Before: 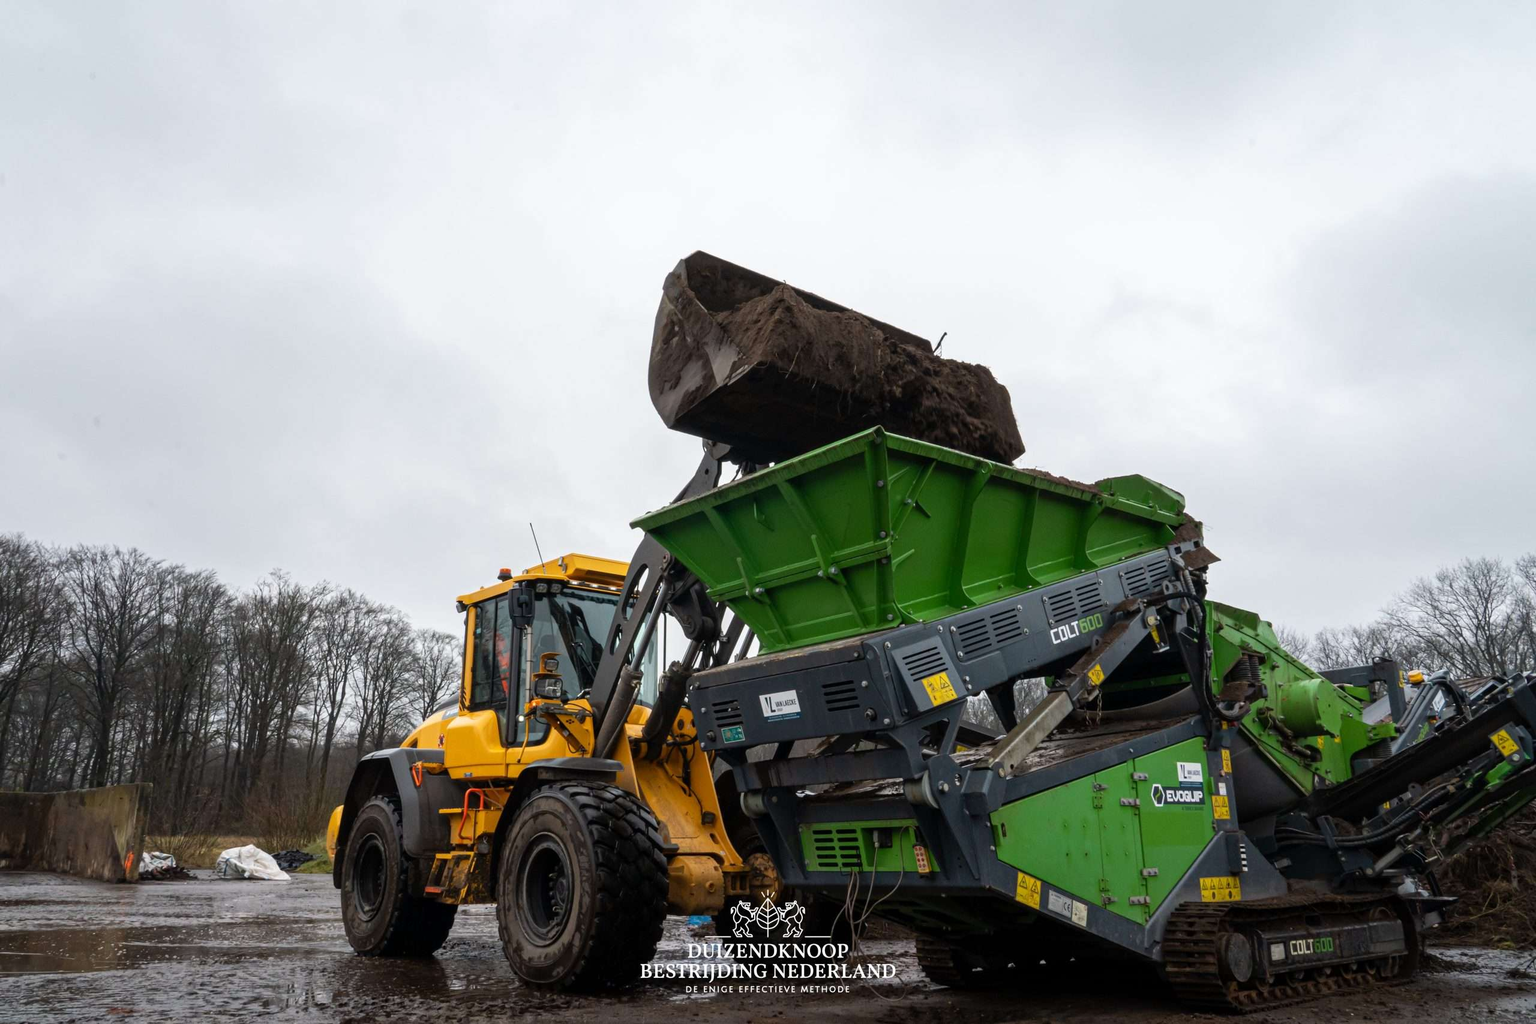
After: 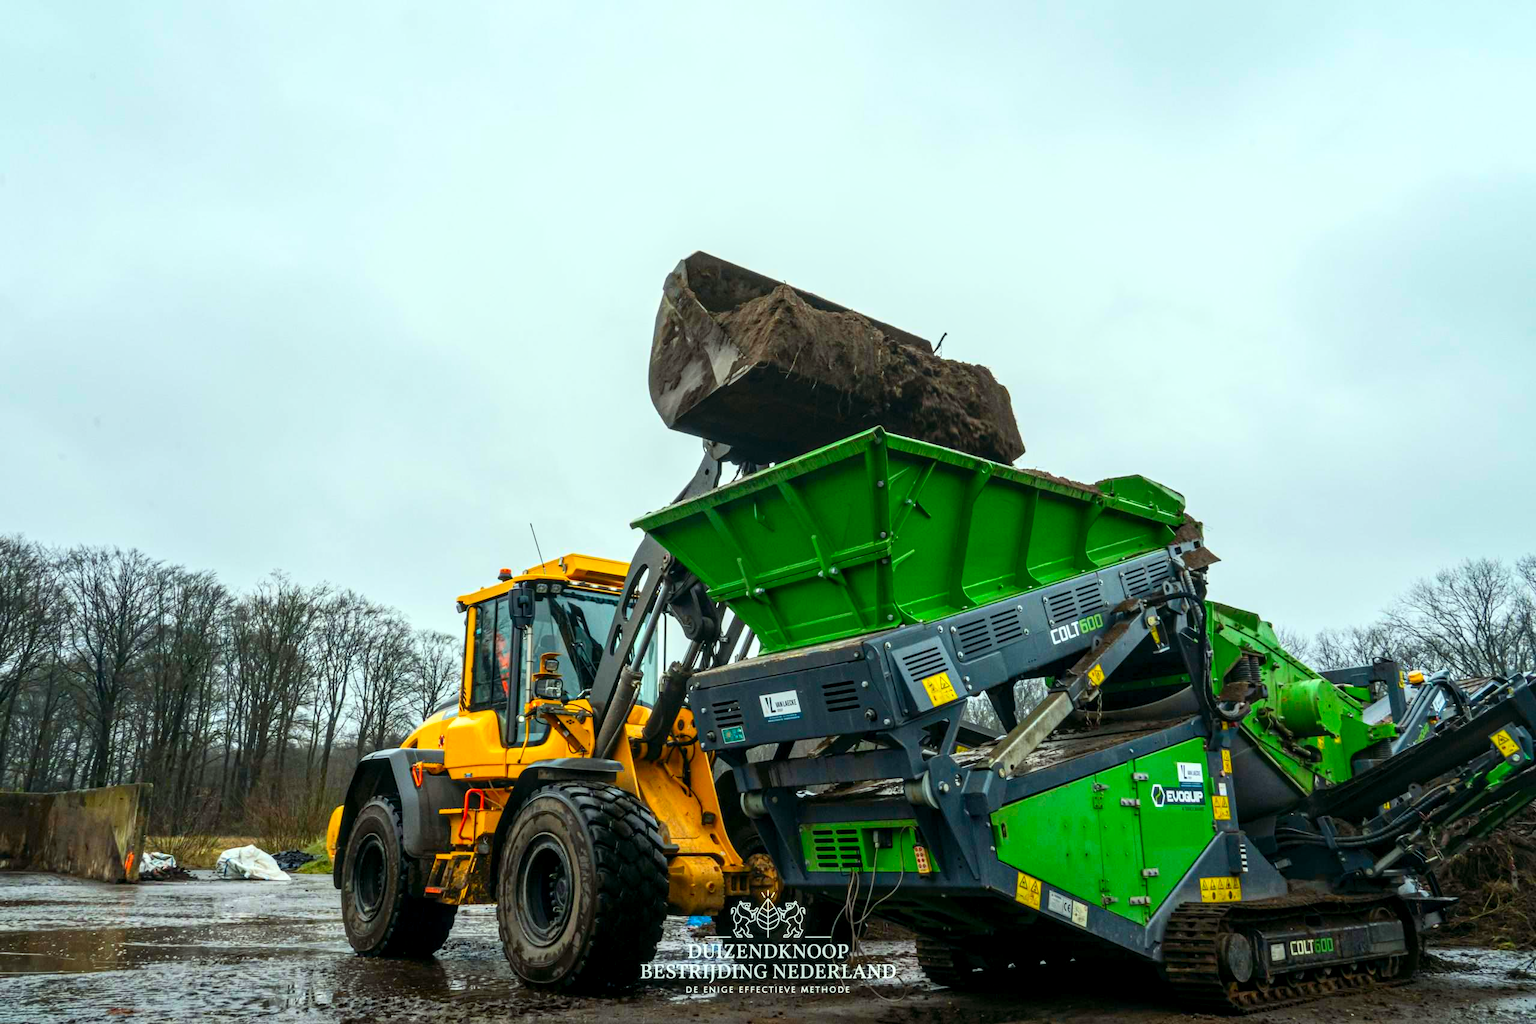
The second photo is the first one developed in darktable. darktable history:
local contrast: detail 130%
color correction: highlights a* -7.33, highlights b* 1.26, shadows a* -3.55, saturation 1.4
contrast brightness saturation: contrast 0.2, brightness 0.16, saturation 0.22
